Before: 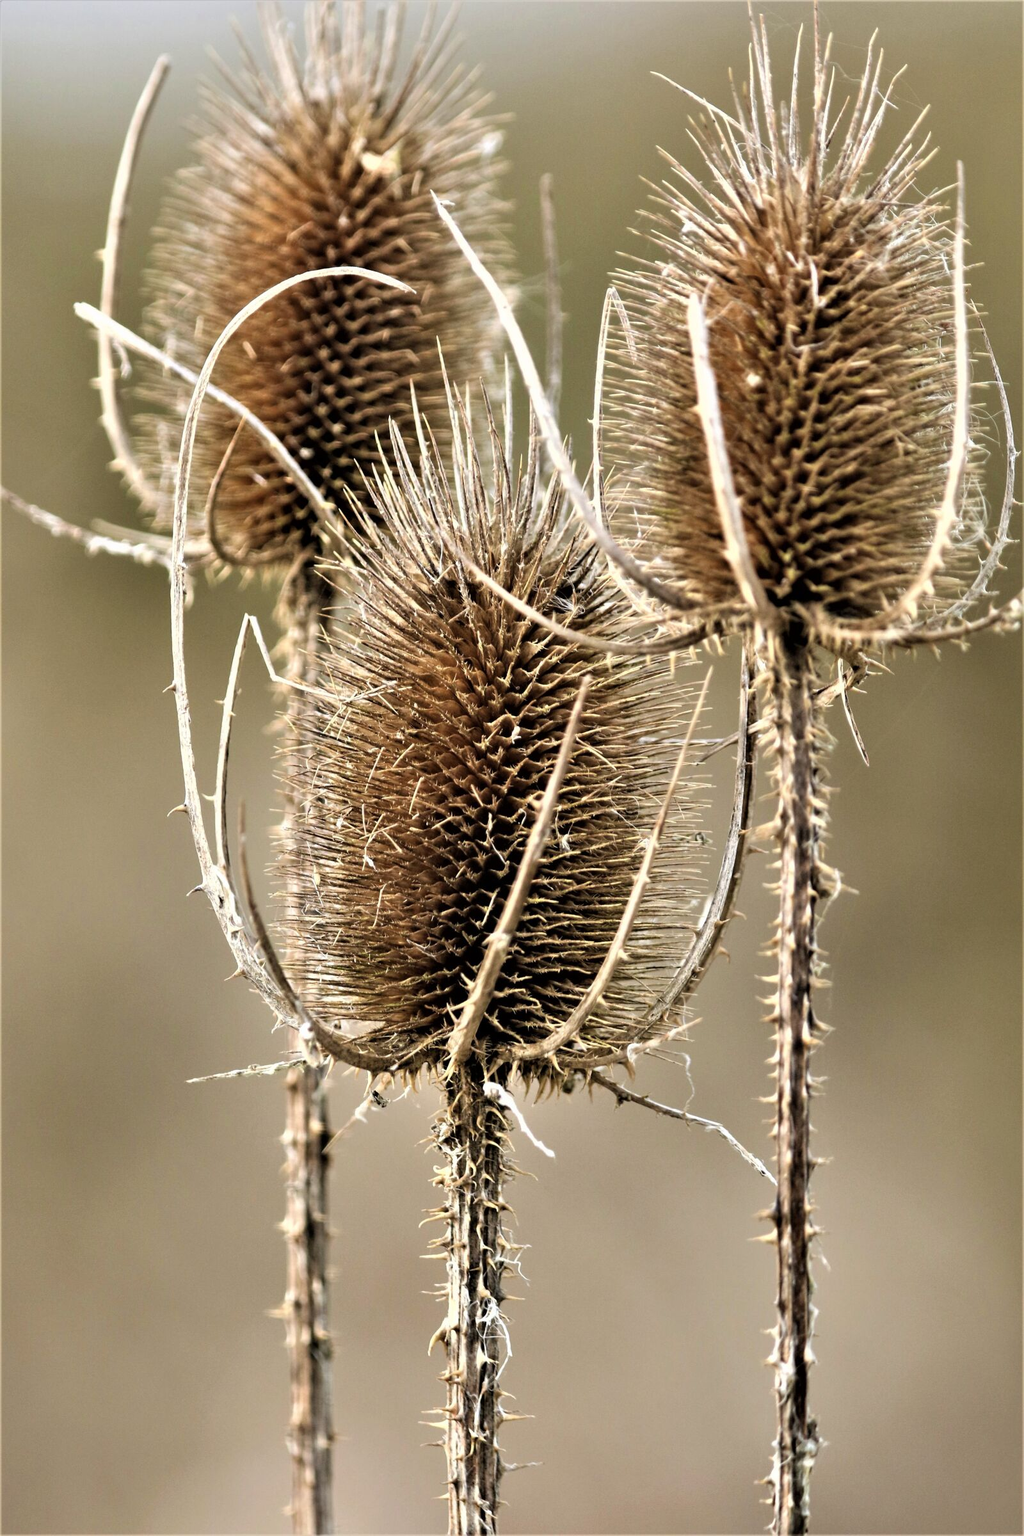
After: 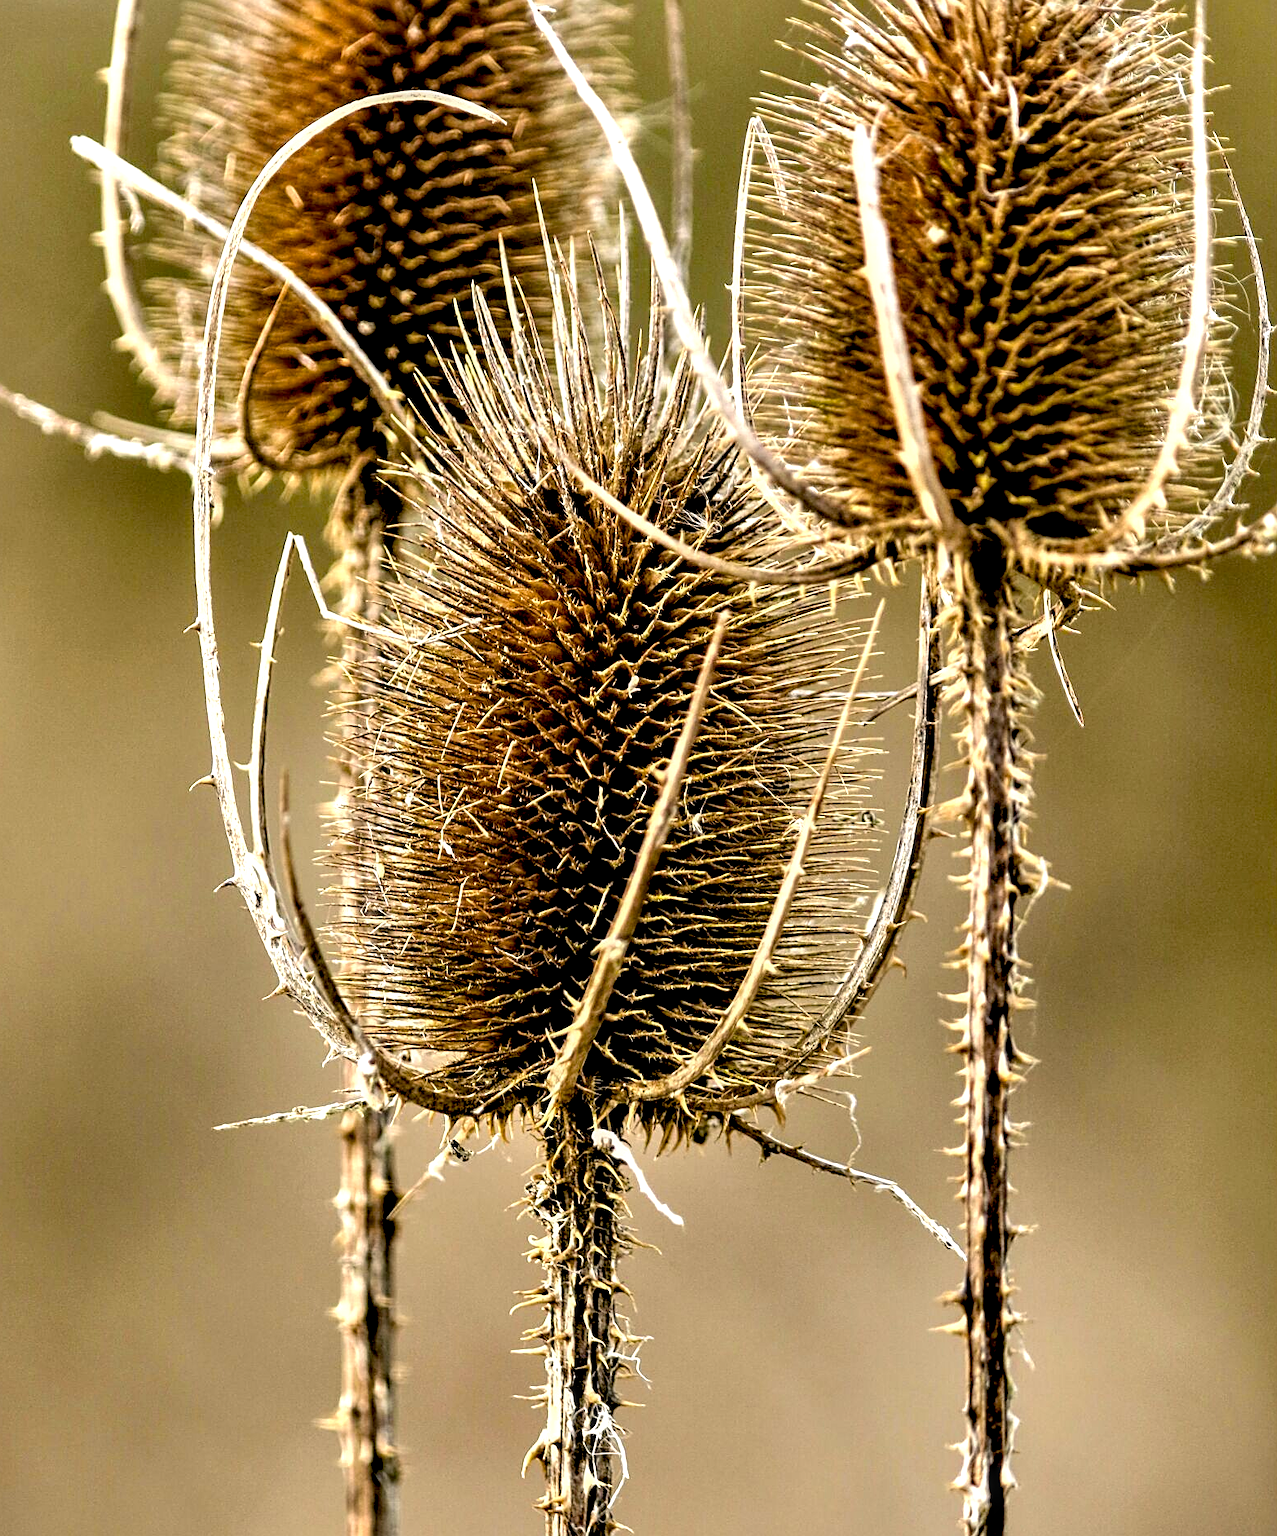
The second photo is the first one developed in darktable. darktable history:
local contrast: detail 150%
exposure: black level correction 0.026, exposure 0.181 EV, compensate exposure bias true, compensate highlight preservation false
crop and rotate: left 1.819%, top 12.75%, right 0.231%, bottom 8.747%
color balance rgb: highlights gain › chroma 2.08%, highlights gain › hue 73.74°, perceptual saturation grading › global saturation 31.292%
sharpen: on, module defaults
